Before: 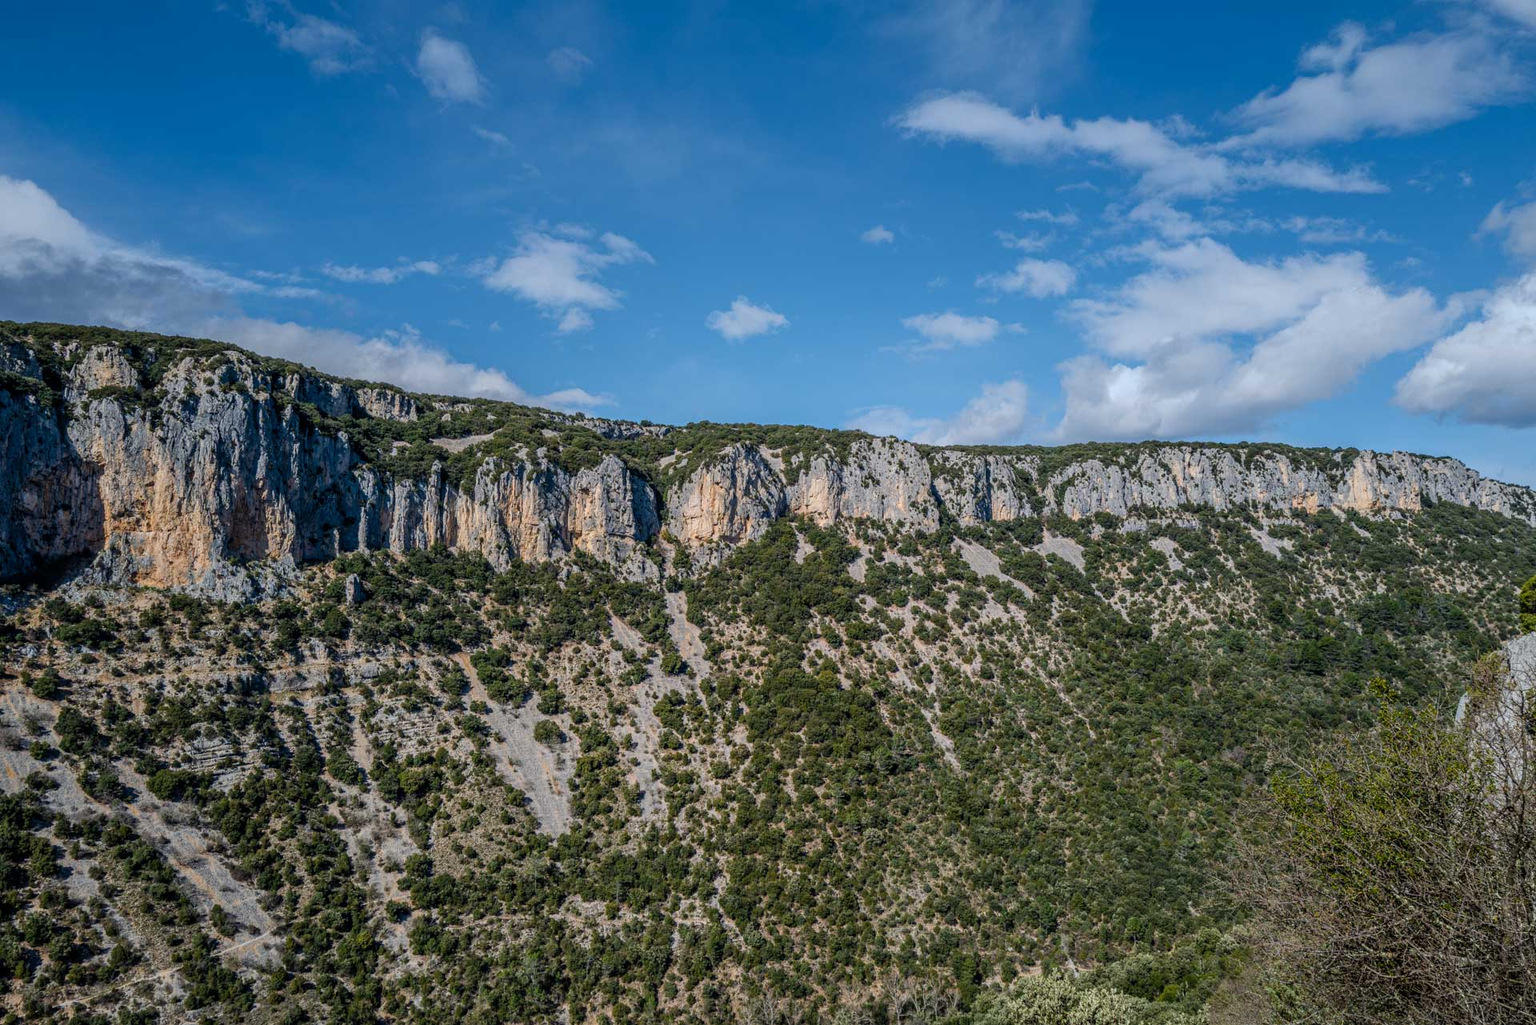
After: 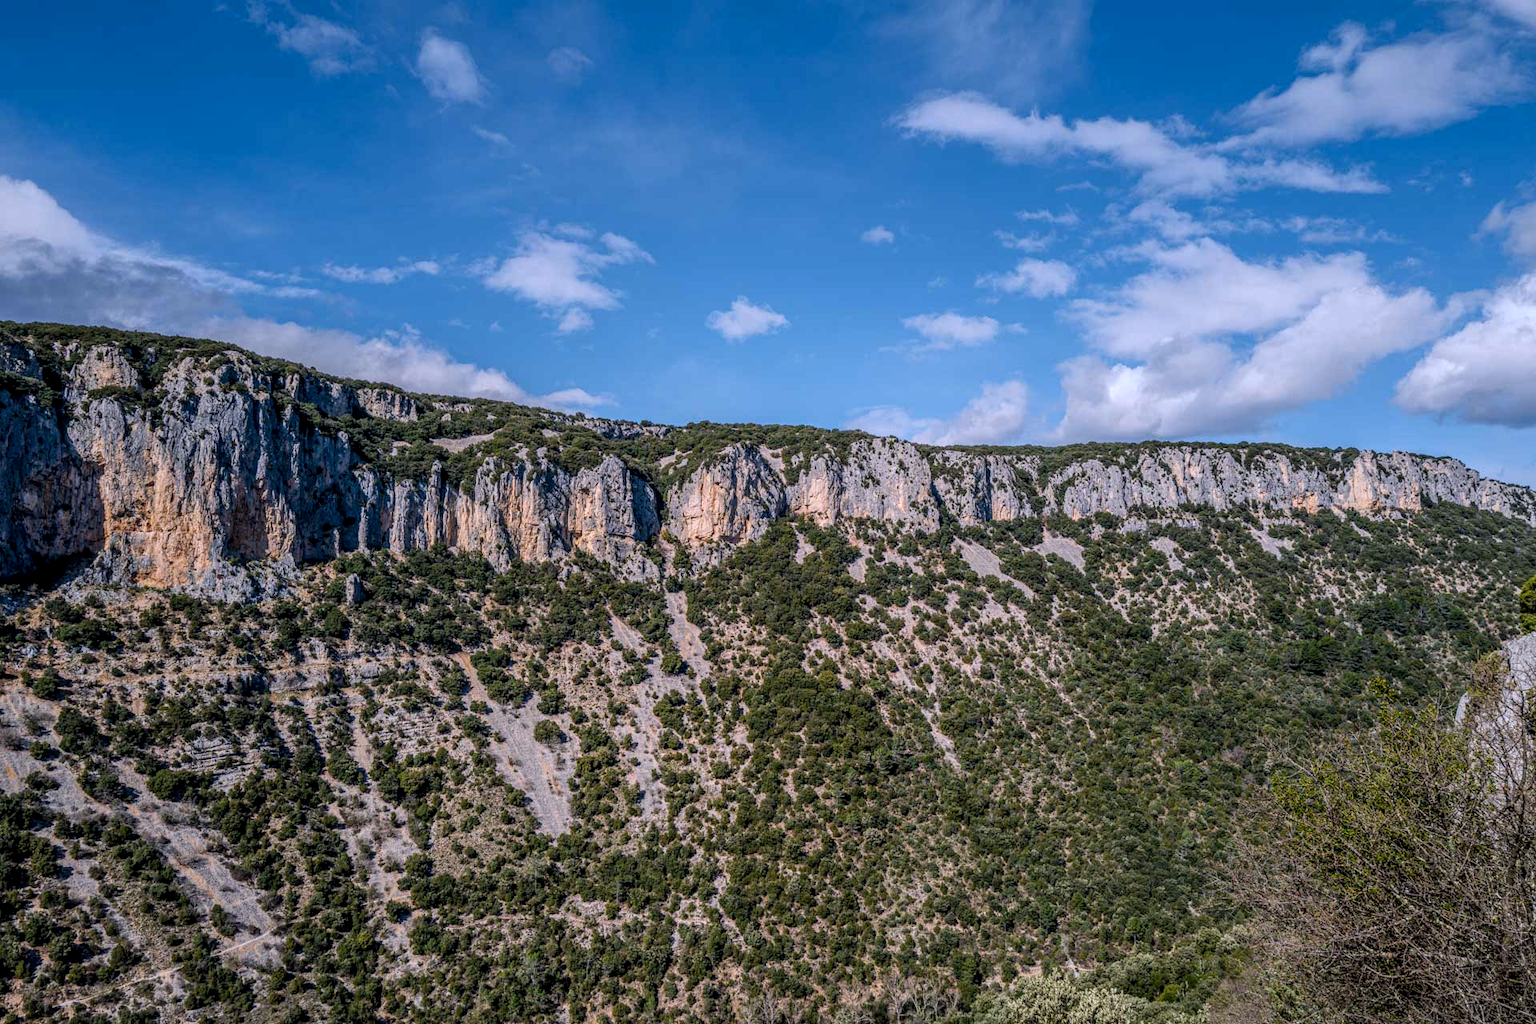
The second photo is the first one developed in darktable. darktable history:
white balance: red 1.05, blue 1.072
local contrast: on, module defaults
